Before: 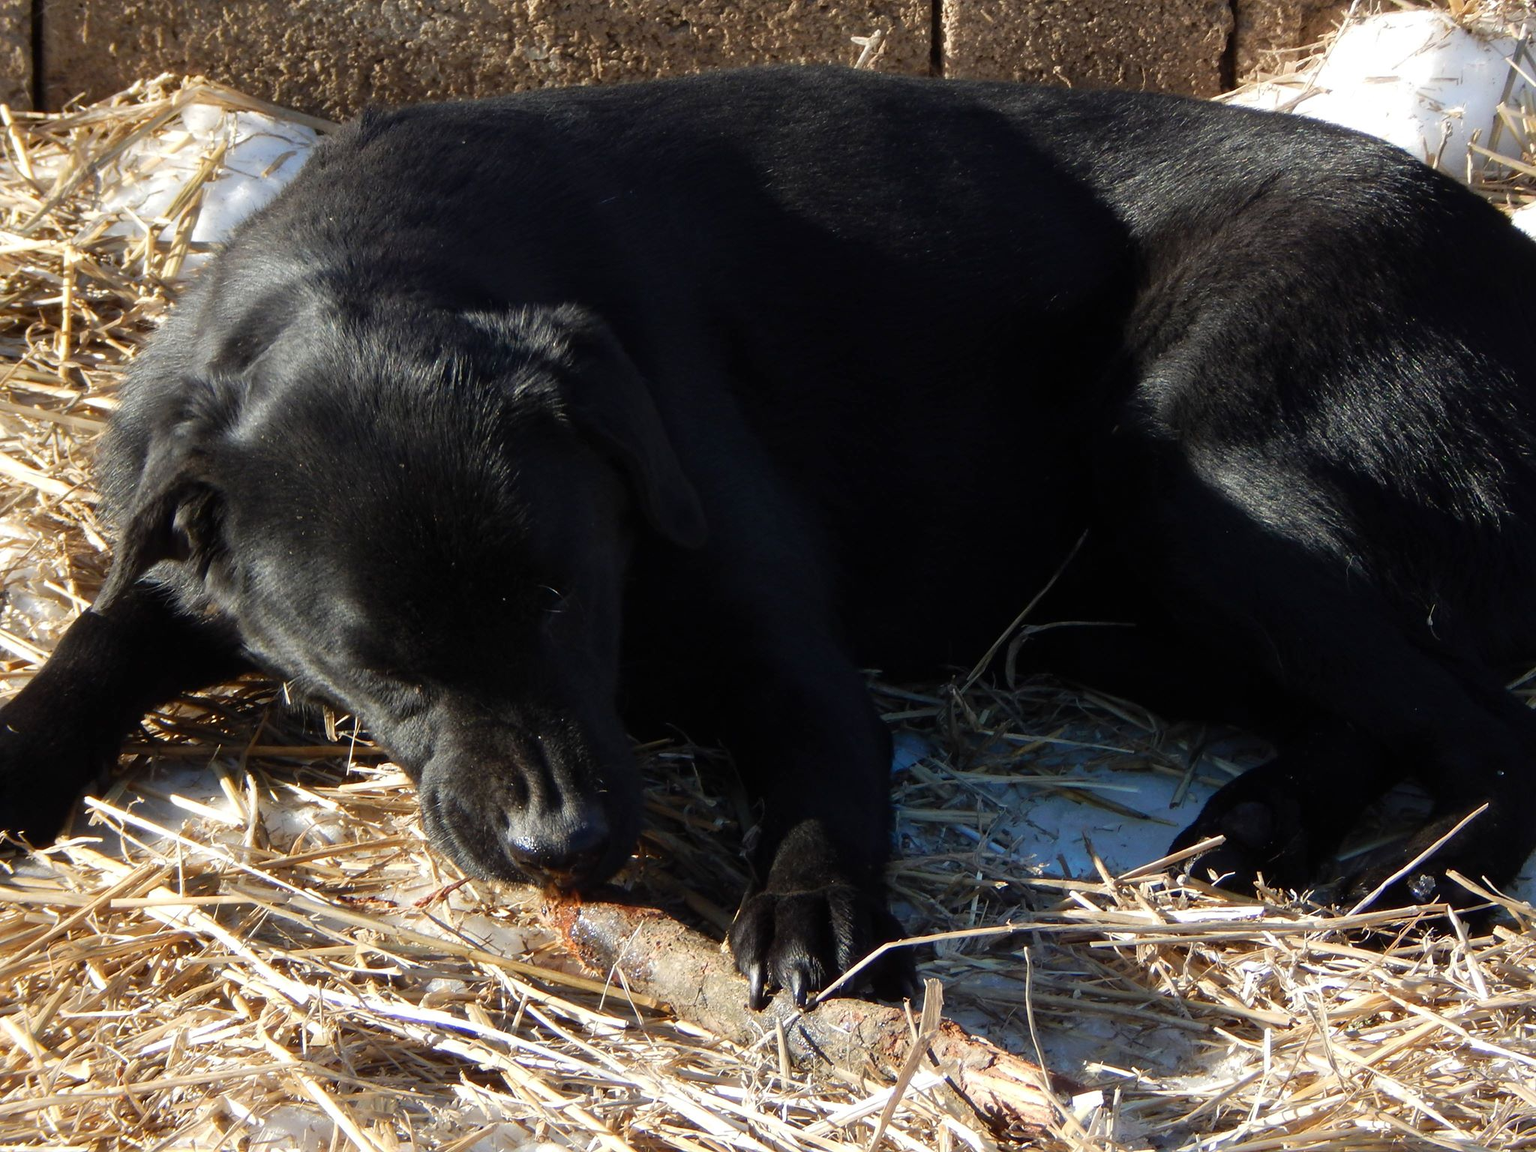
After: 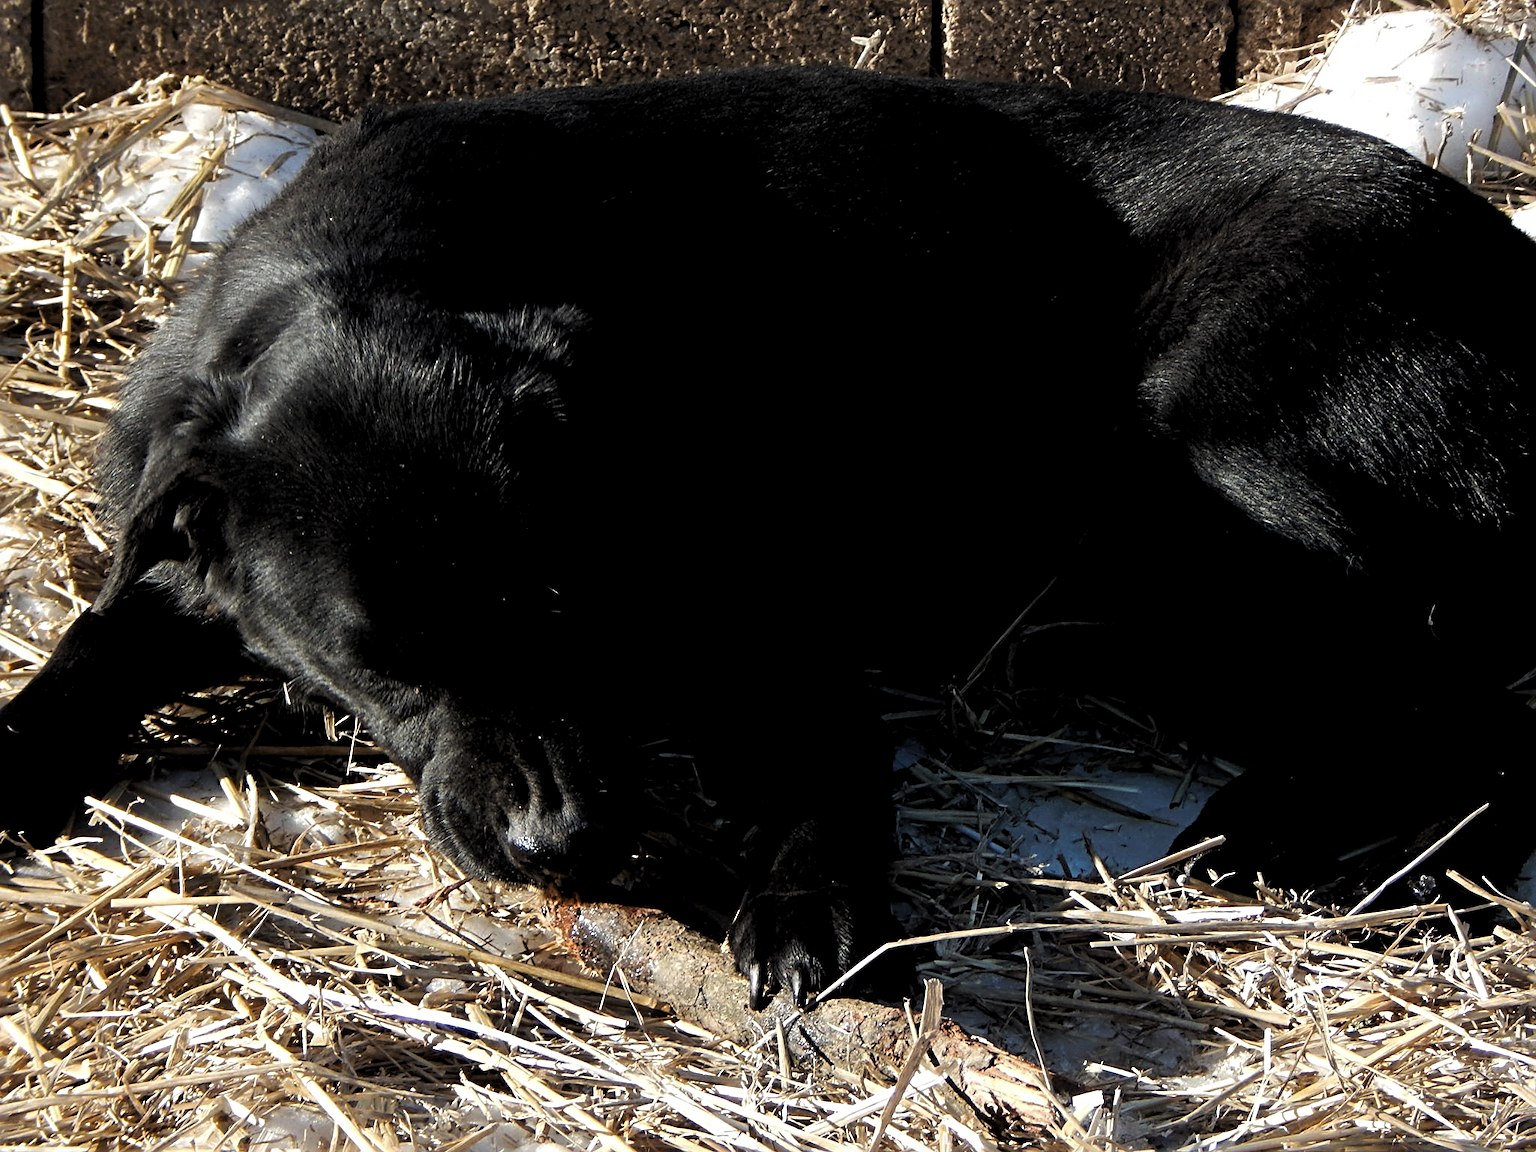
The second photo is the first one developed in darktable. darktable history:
levels: levels [0.116, 0.574, 1]
sharpen: radius 4
